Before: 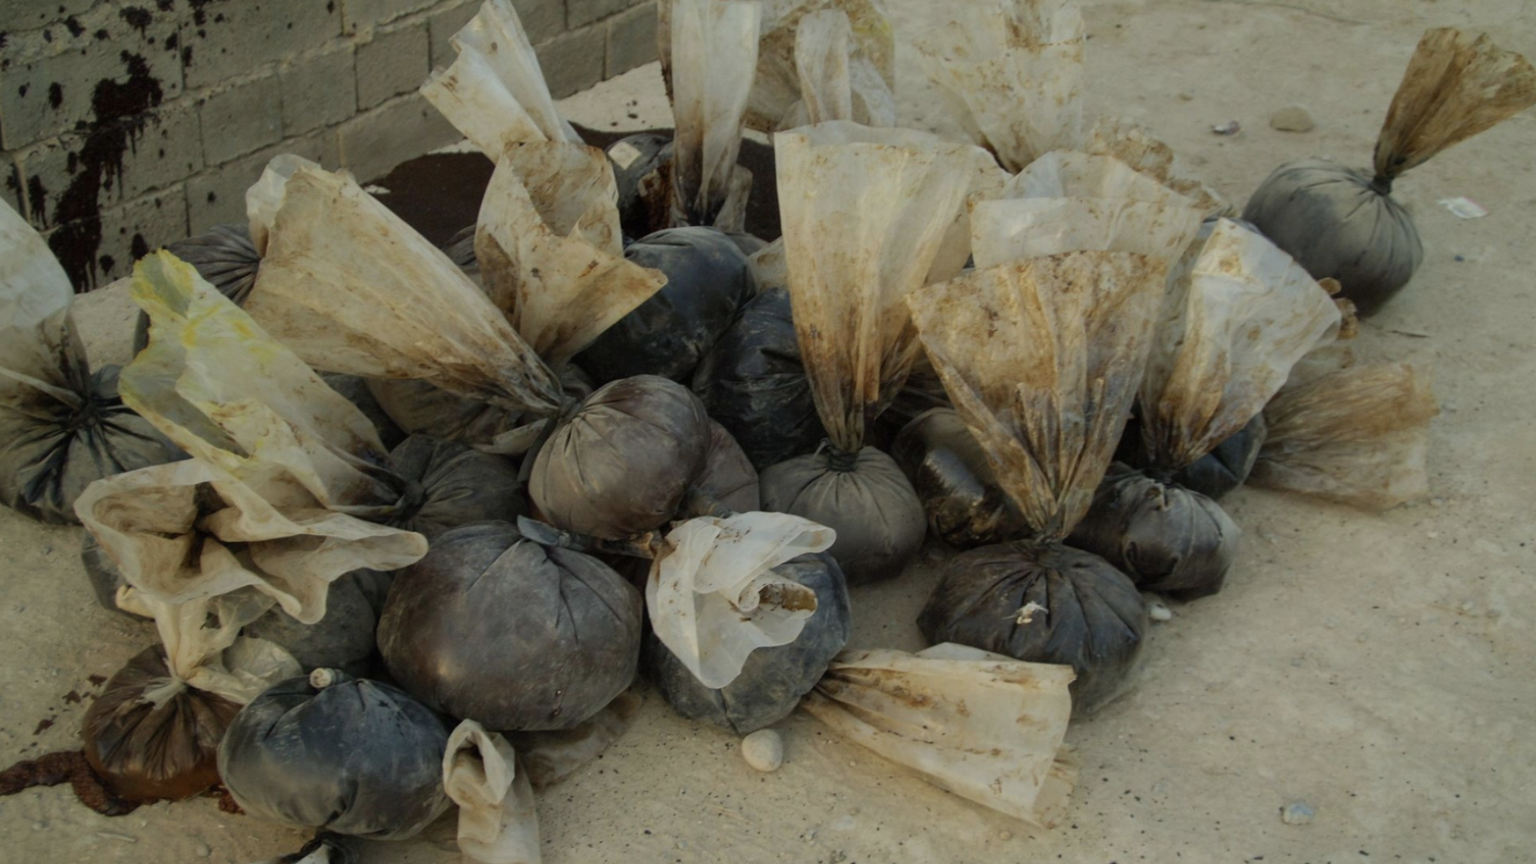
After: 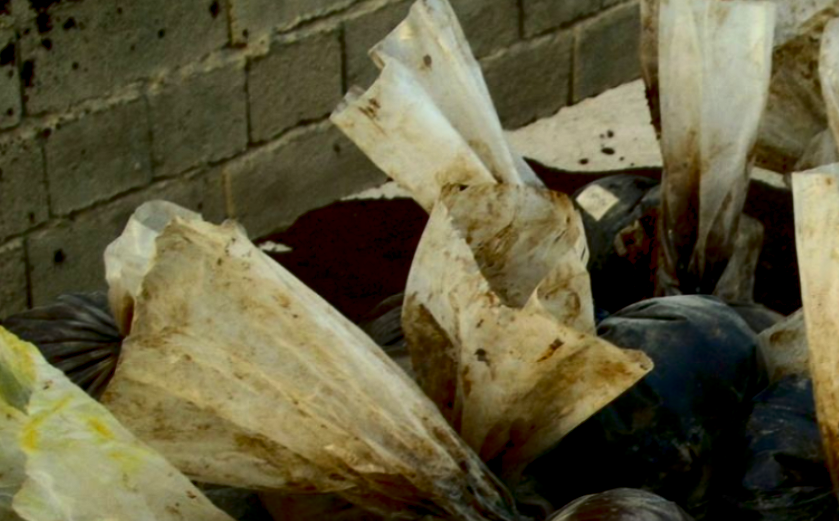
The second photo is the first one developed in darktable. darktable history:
exposure: exposure 0.493 EV, compensate highlight preservation false
base curve: curves: ch0 [(0.017, 0) (0.425, 0.441) (0.844, 0.933) (1, 1)], preserve colors none
contrast brightness saturation: contrast 0.22, brightness -0.19, saturation 0.24
color balance: on, module defaults
crop and rotate: left 10.817%, top 0.062%, right 47.194%, bottom 53.626%
